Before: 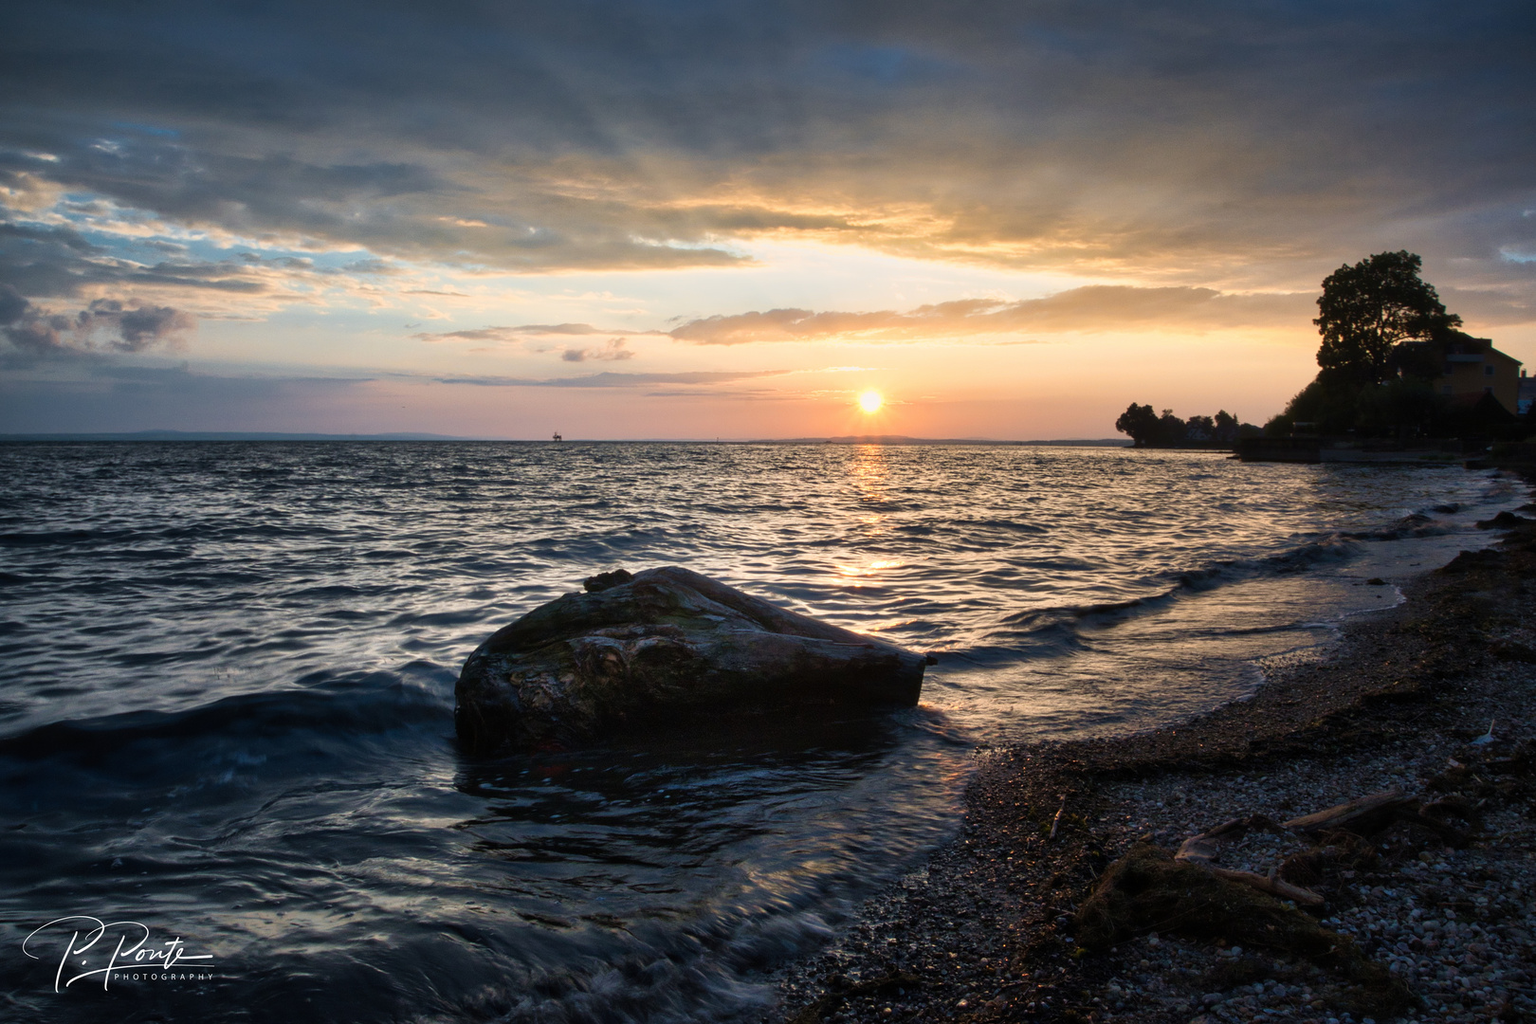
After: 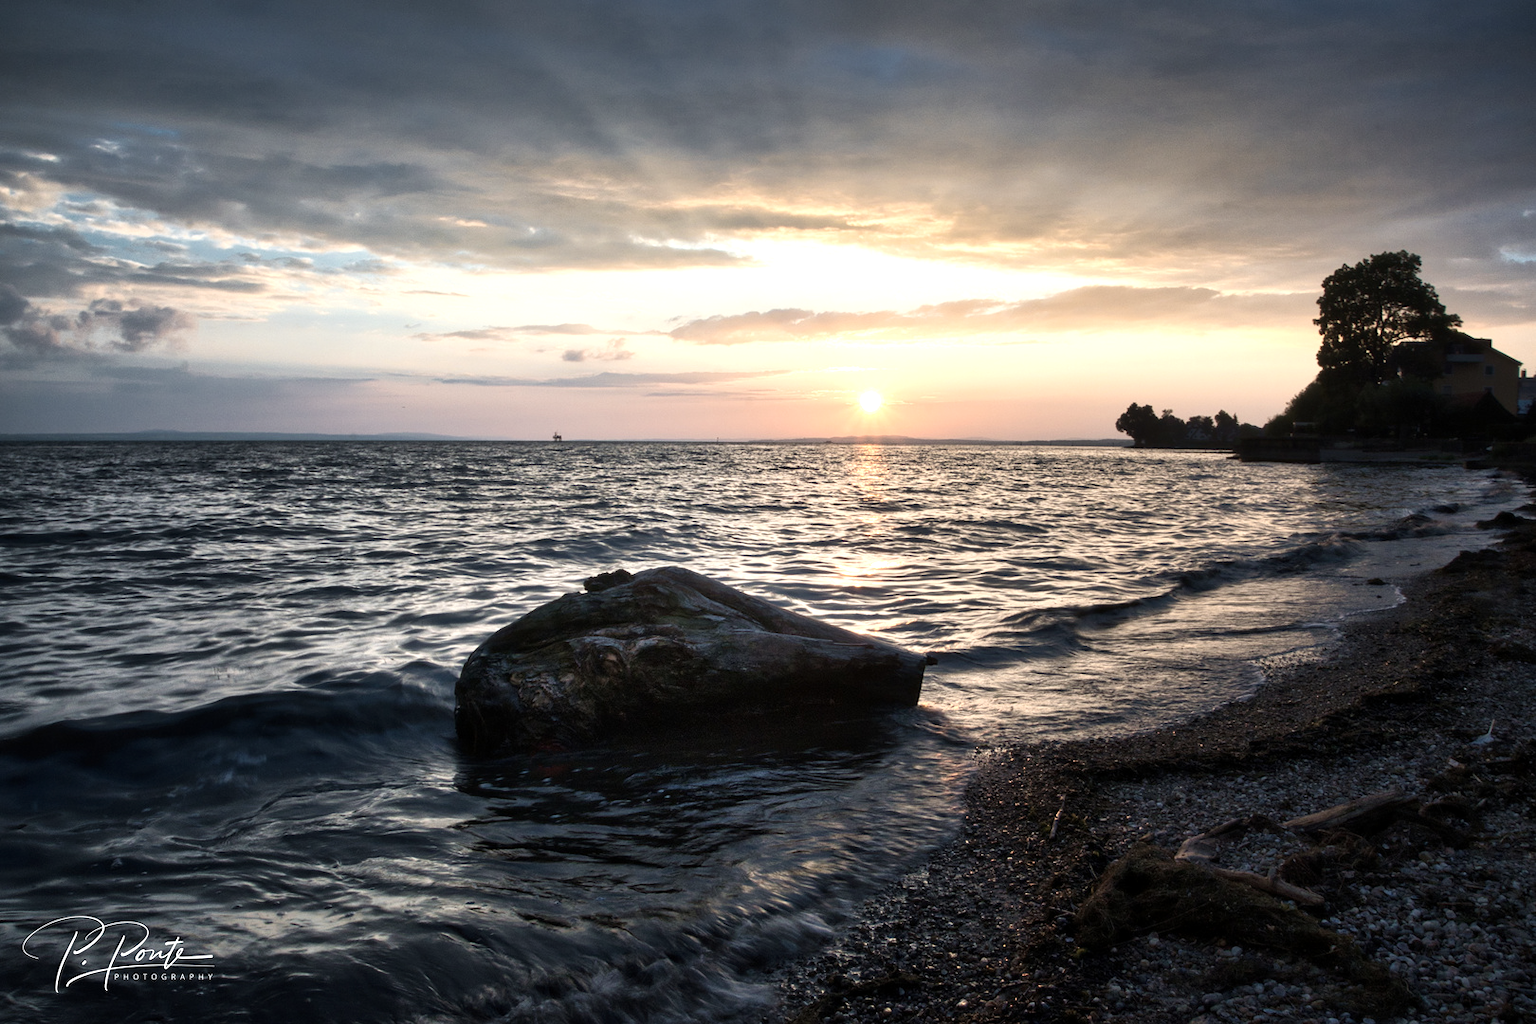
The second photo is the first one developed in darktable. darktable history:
contrast brightness saturation: contrast 0.105, saturation -0.373
exposure: black level correction 0.001, exposure 0.499 EV, compensate highlight preservation false
